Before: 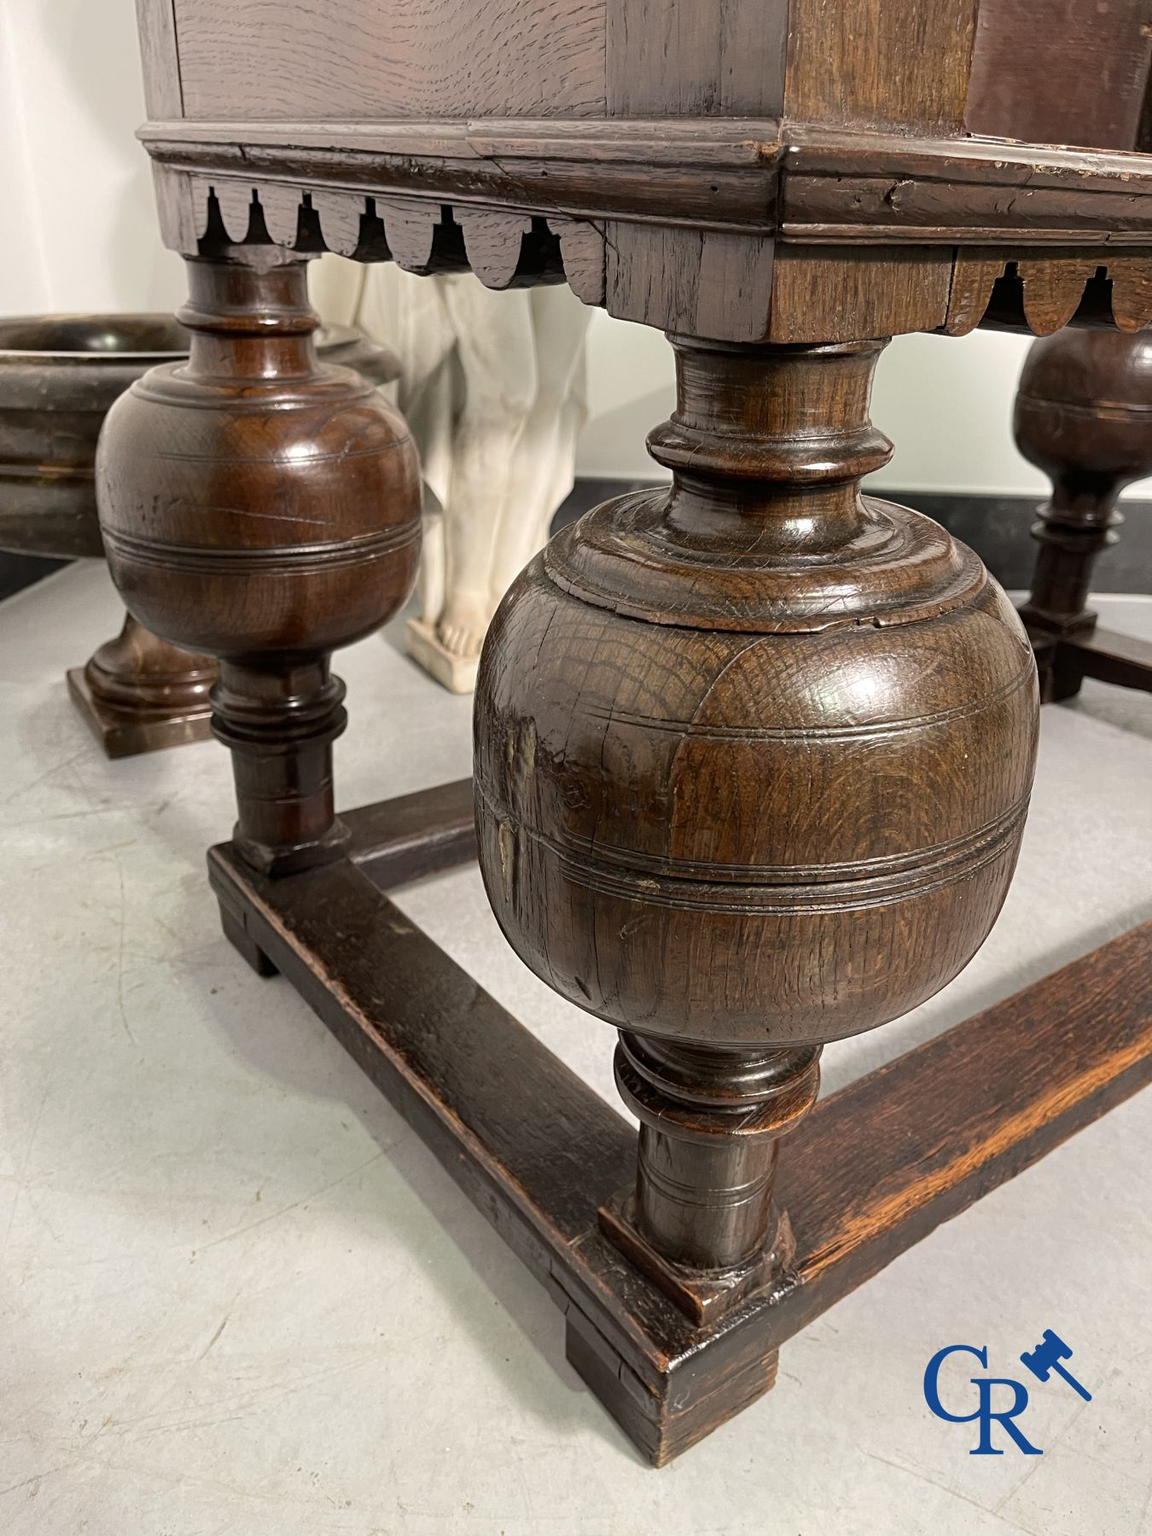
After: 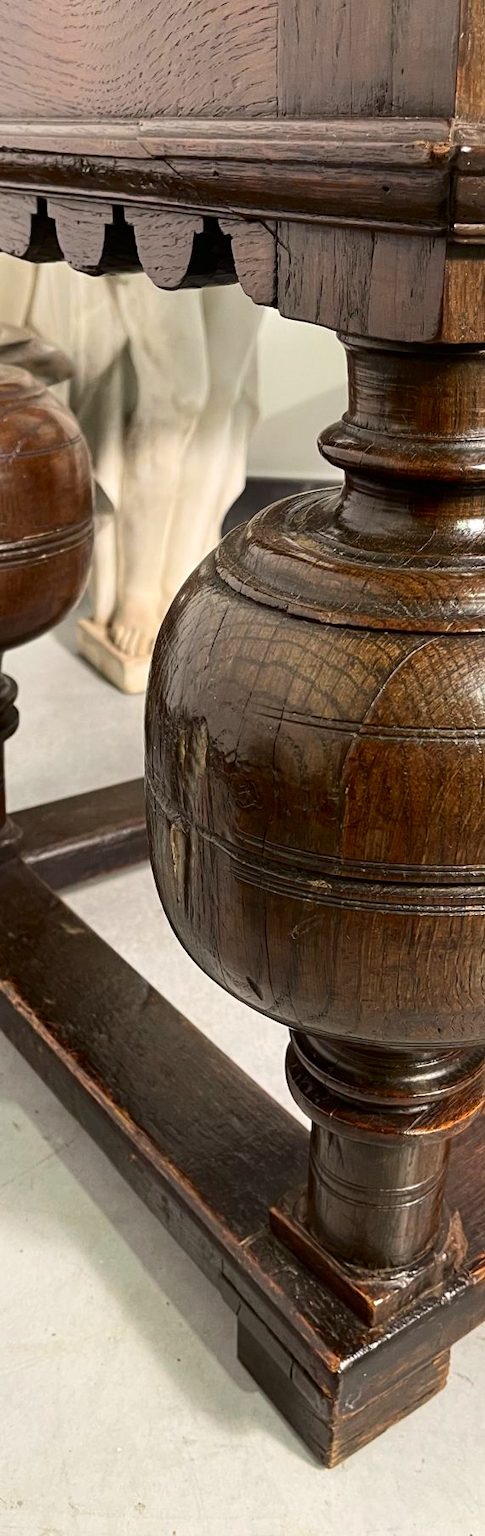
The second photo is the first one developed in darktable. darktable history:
contrast brightness saturation: contrast 0.16, saturation 0.32
crop: left 28.583%, right 29.231%
